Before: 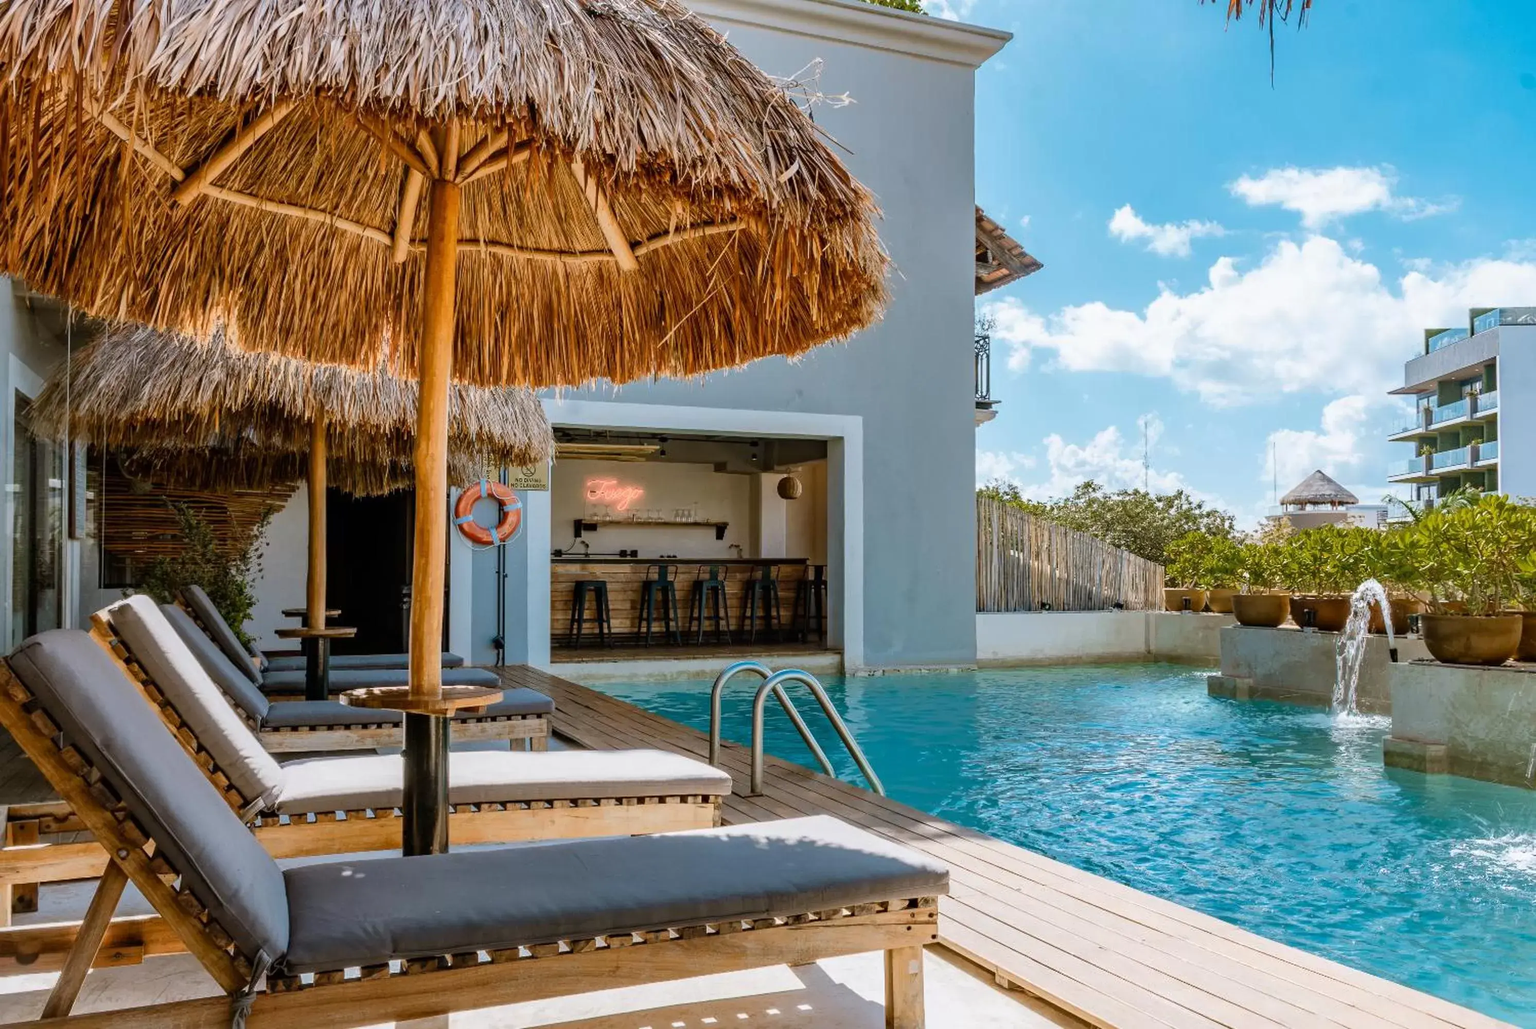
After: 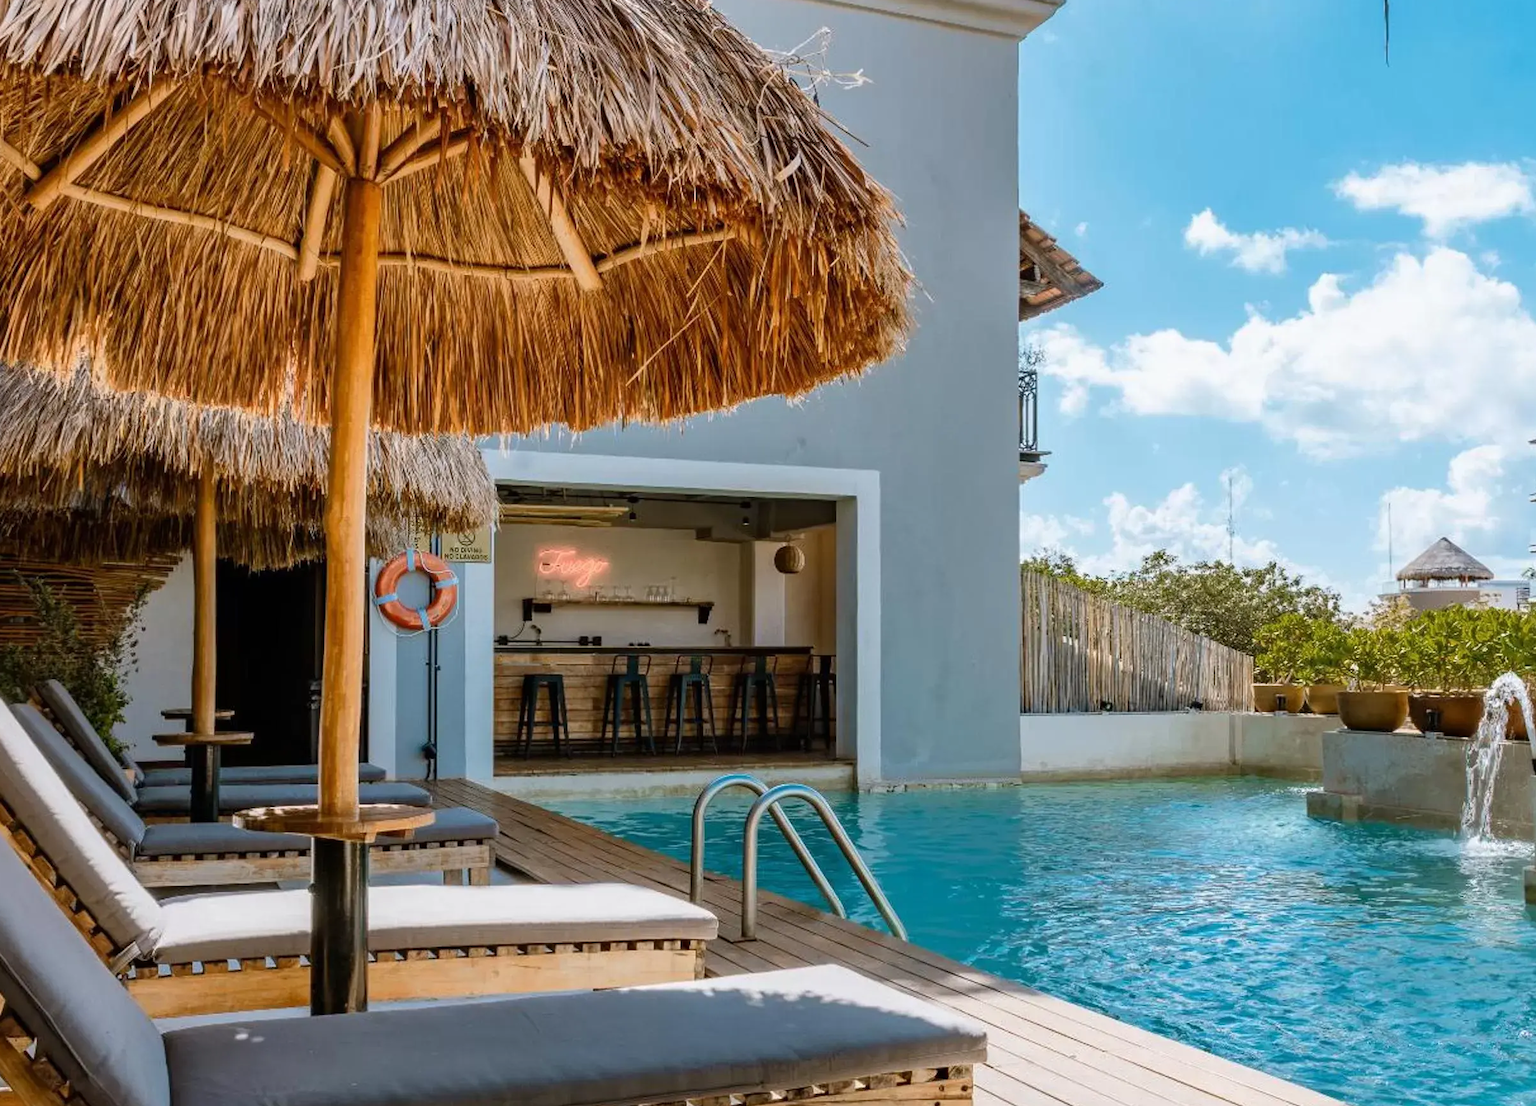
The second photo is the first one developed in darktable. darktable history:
crop: left 9.908%, top 3.503%, right 9.281%, bottom 9.552%
